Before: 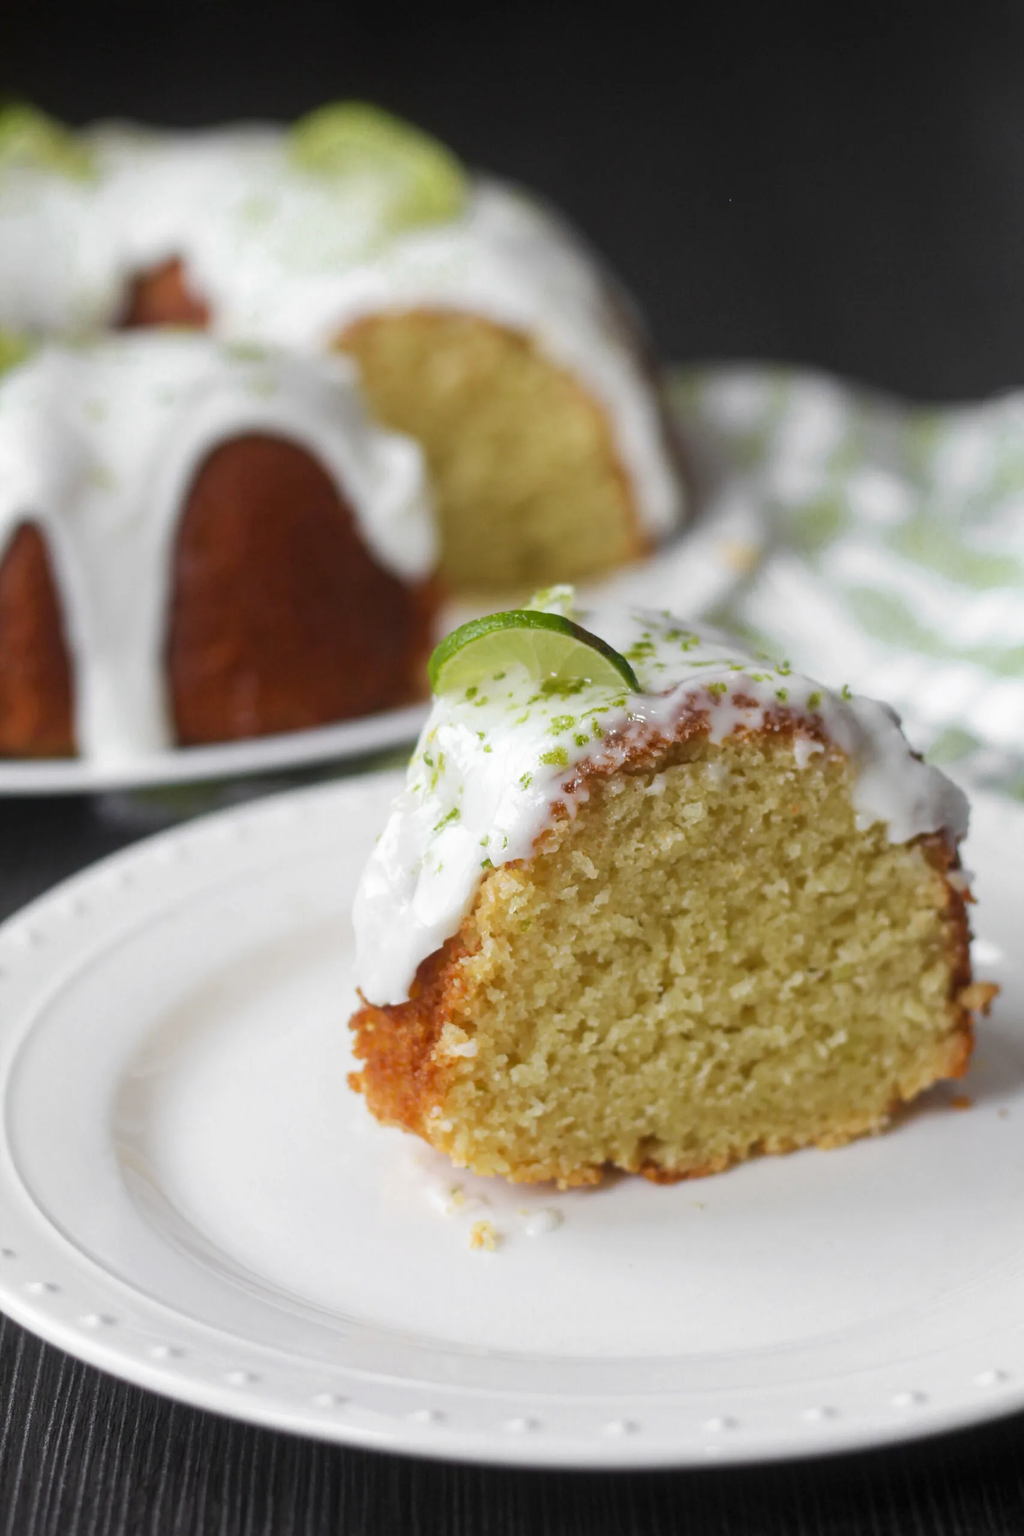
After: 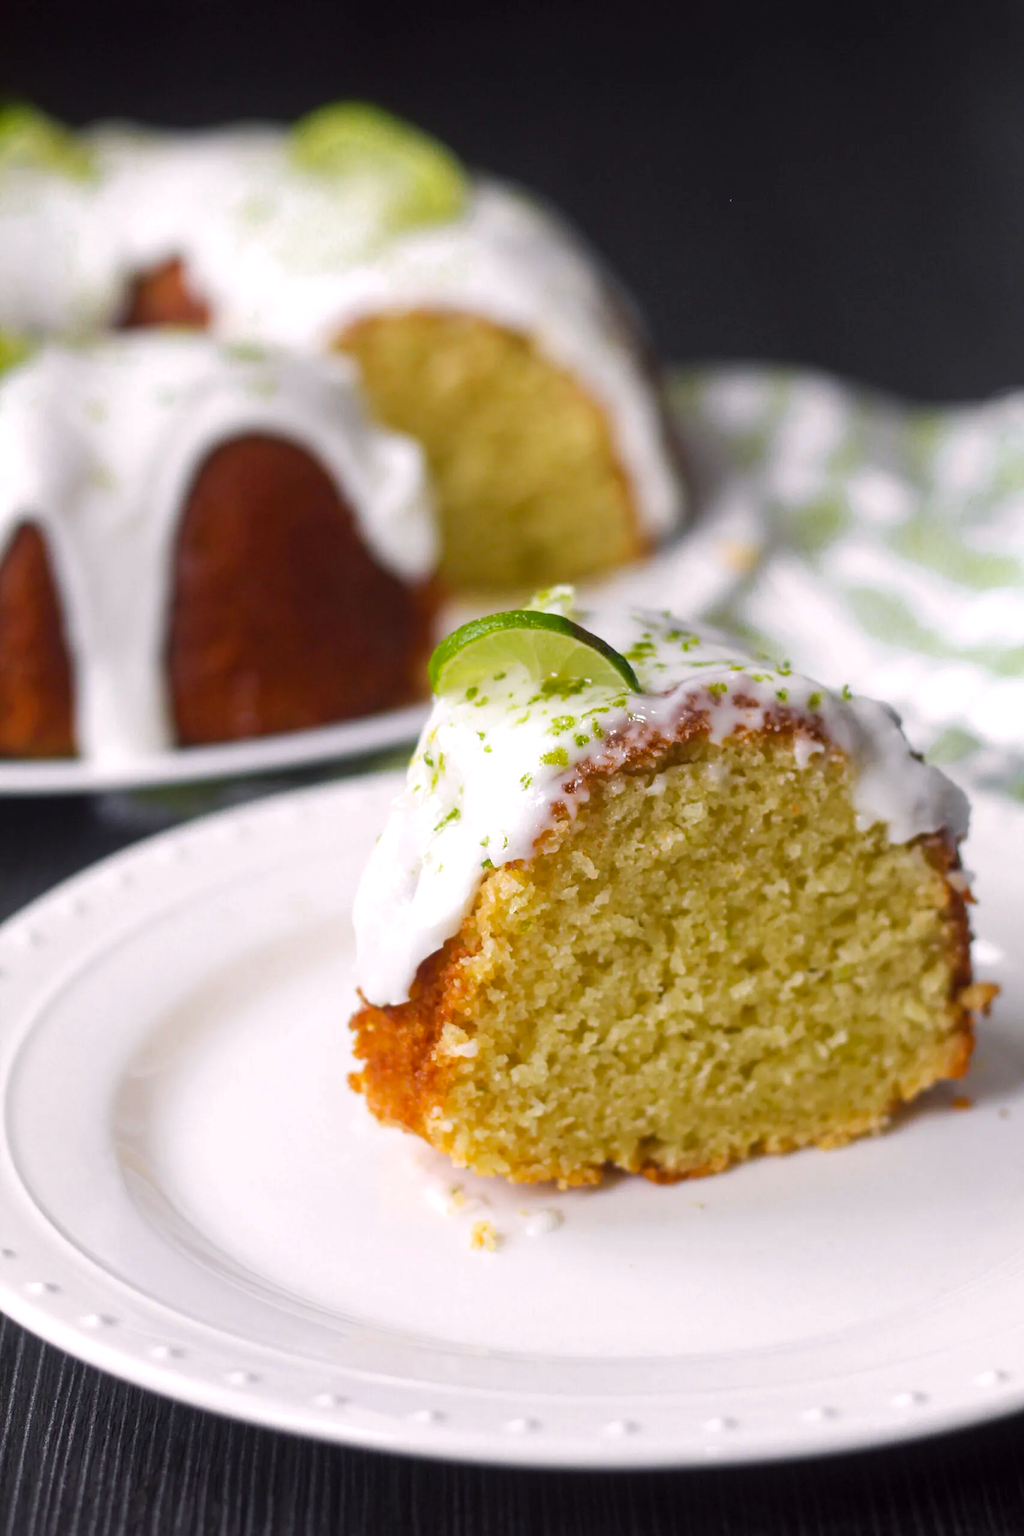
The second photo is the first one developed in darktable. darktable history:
color balance rgb: shadows lift › chroma 1.41%, shadows lift › hue 260°, power › chroma 0.5%, power › hue 260°, highlights gain › chroma 1%, highlights gain › hue 27°, saturation formula JzAzBz (2021)
color balance: lift [1, 1.001, 0.999, 1.001], gamma [1, 1.004, 1.007, 0.993], gain [1, 0.991, 0.987, 1.013], contrast 7.5%, contrast fulcrum 10%, output saturation 115%
